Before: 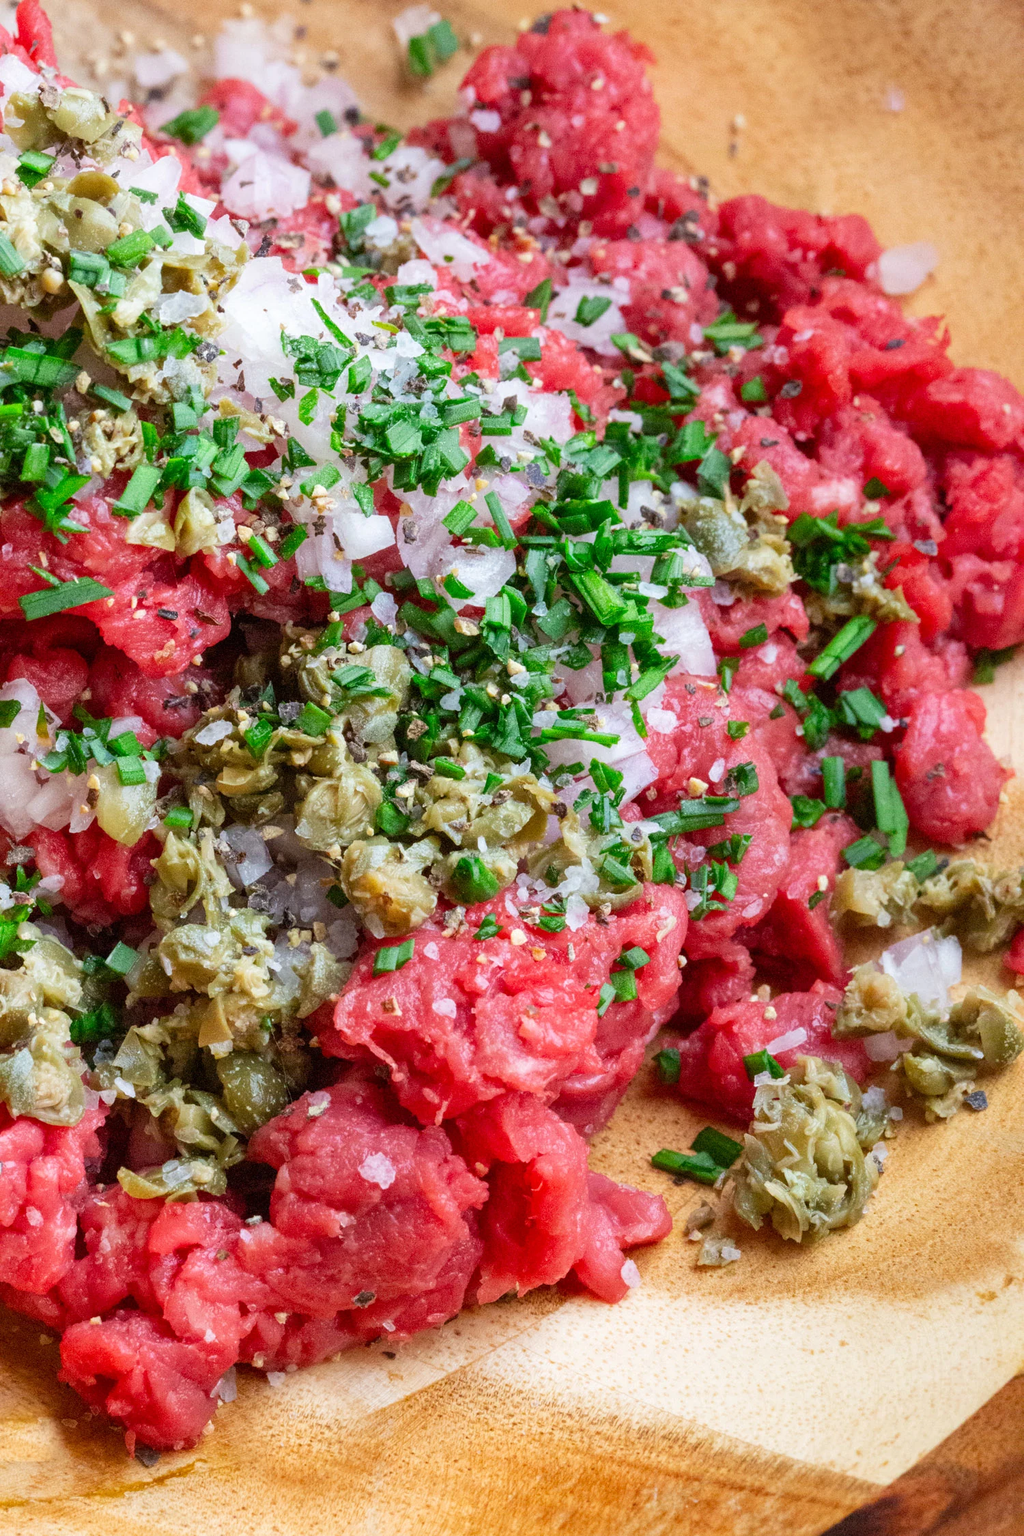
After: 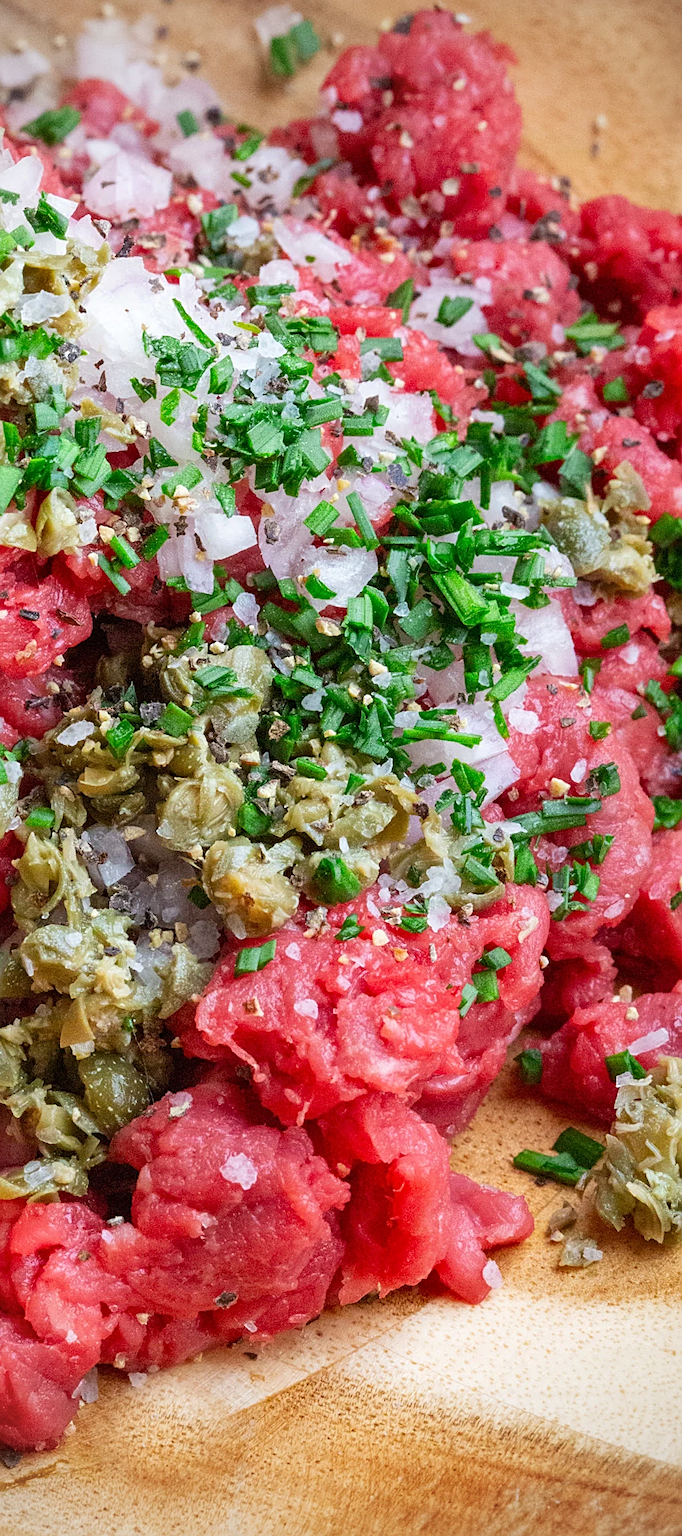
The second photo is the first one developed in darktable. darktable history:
shadows and highlights: shadows 37.27, highlights -28.18, soften with gaussian
base curve: curves: ch0 [(0, 0) (0.297, 0.298) (1, 1)], preserve colors none
crop and rotate: left 13.537%, right 19.796%
sharpen: on, module defaults
vignetting: fall-off radius 60.92%
